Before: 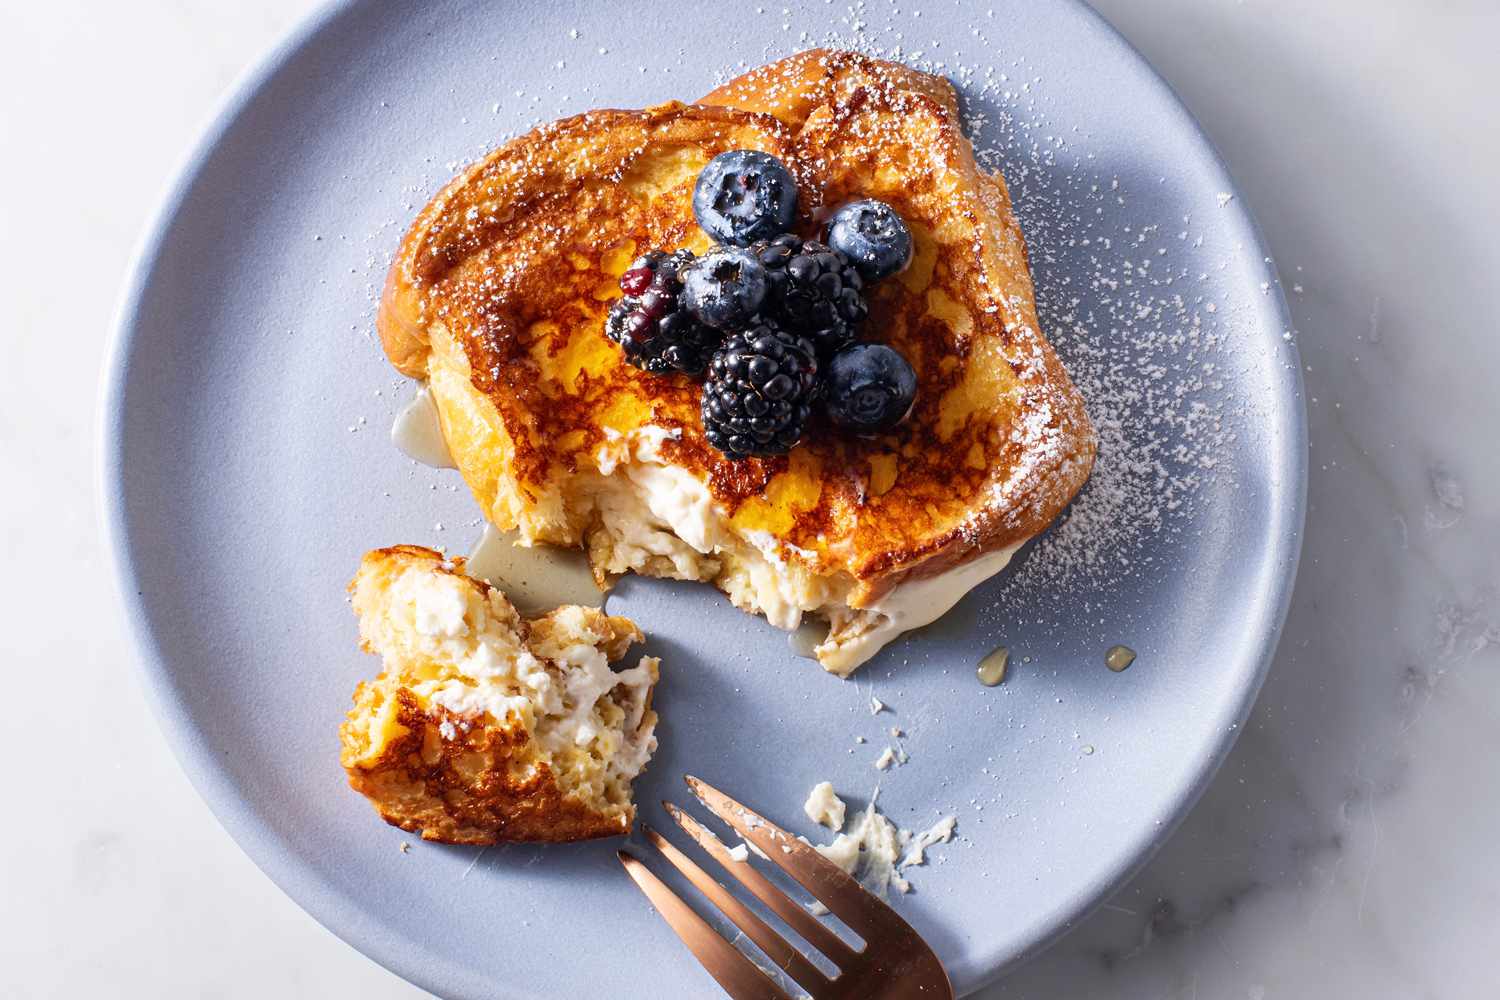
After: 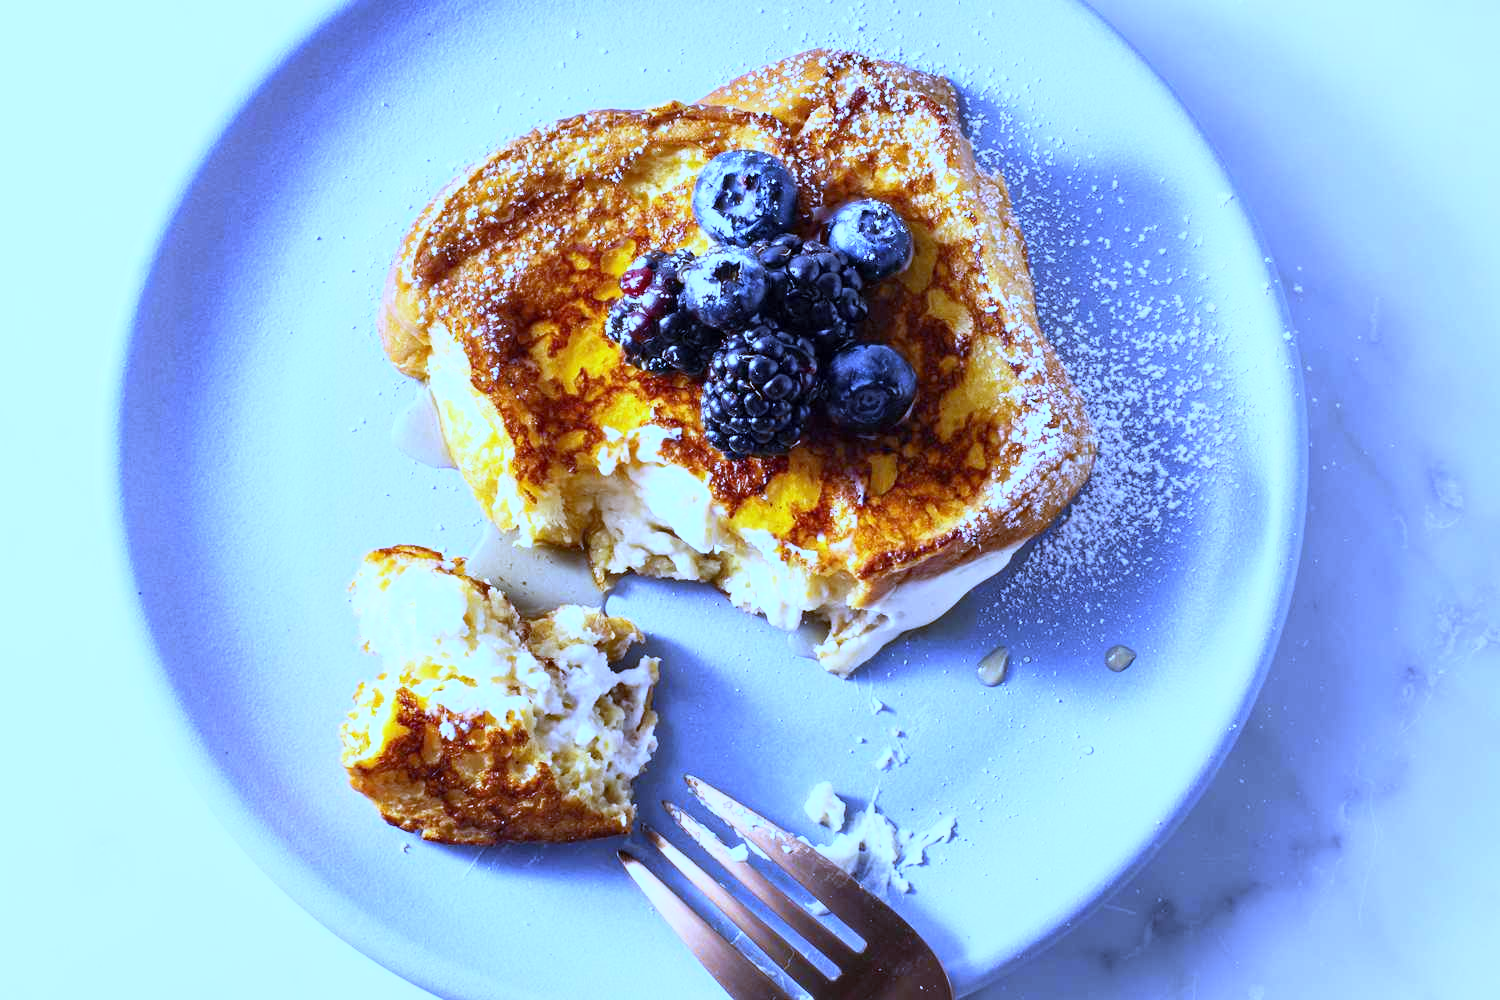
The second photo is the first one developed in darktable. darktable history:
base curve: curves: ch0 [(0, 0) (0.557, 0.834) (1, 1)]
white balance: red 0.766, blue 1.537
